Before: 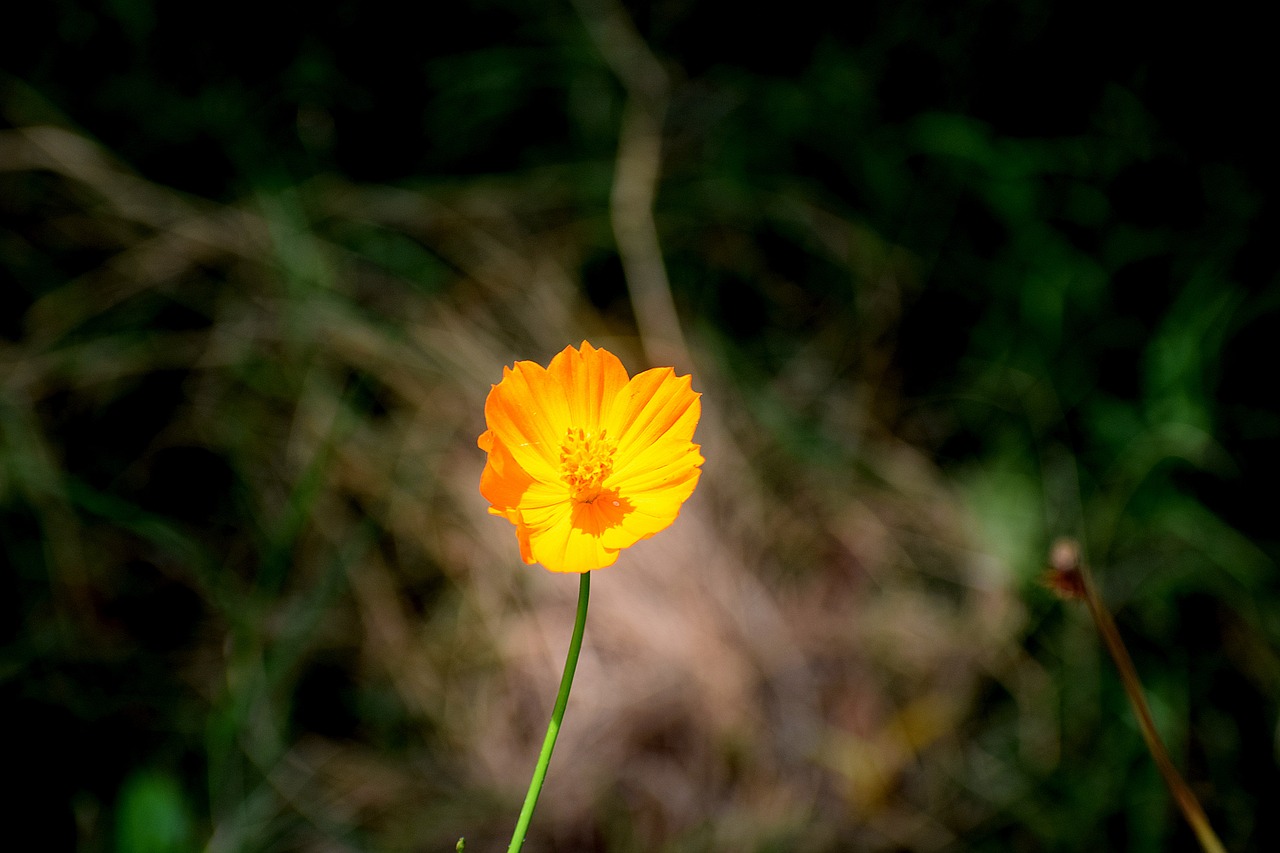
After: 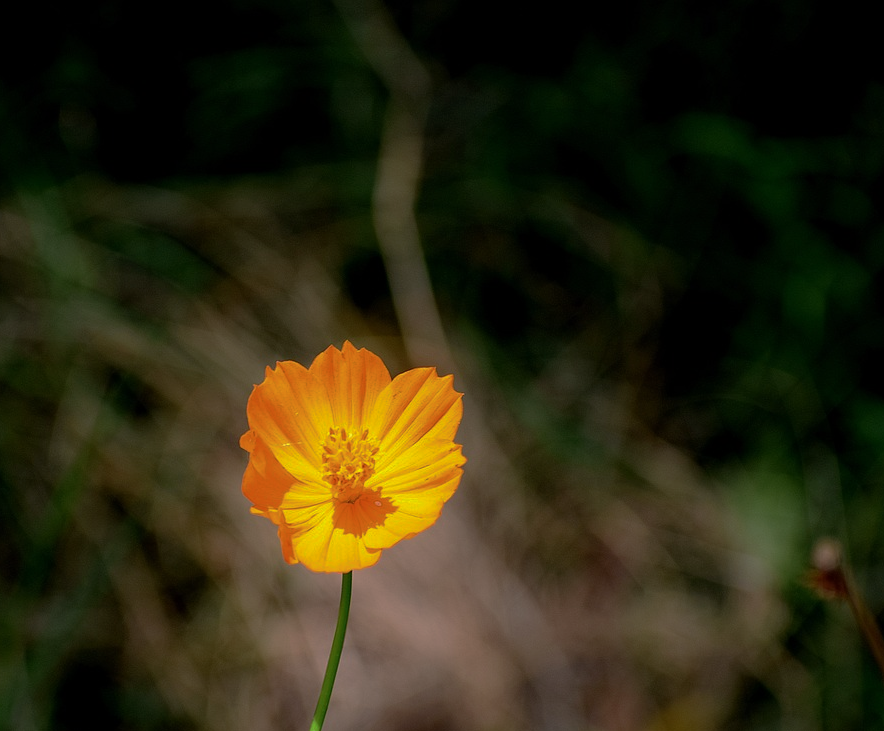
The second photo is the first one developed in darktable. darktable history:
crop: left 18.669%, right 12.265%, bottom 14.236%
base curve: curves: ch0 [(0, 0) (0.826, 0.587) (1, 1)], preserve colors none
